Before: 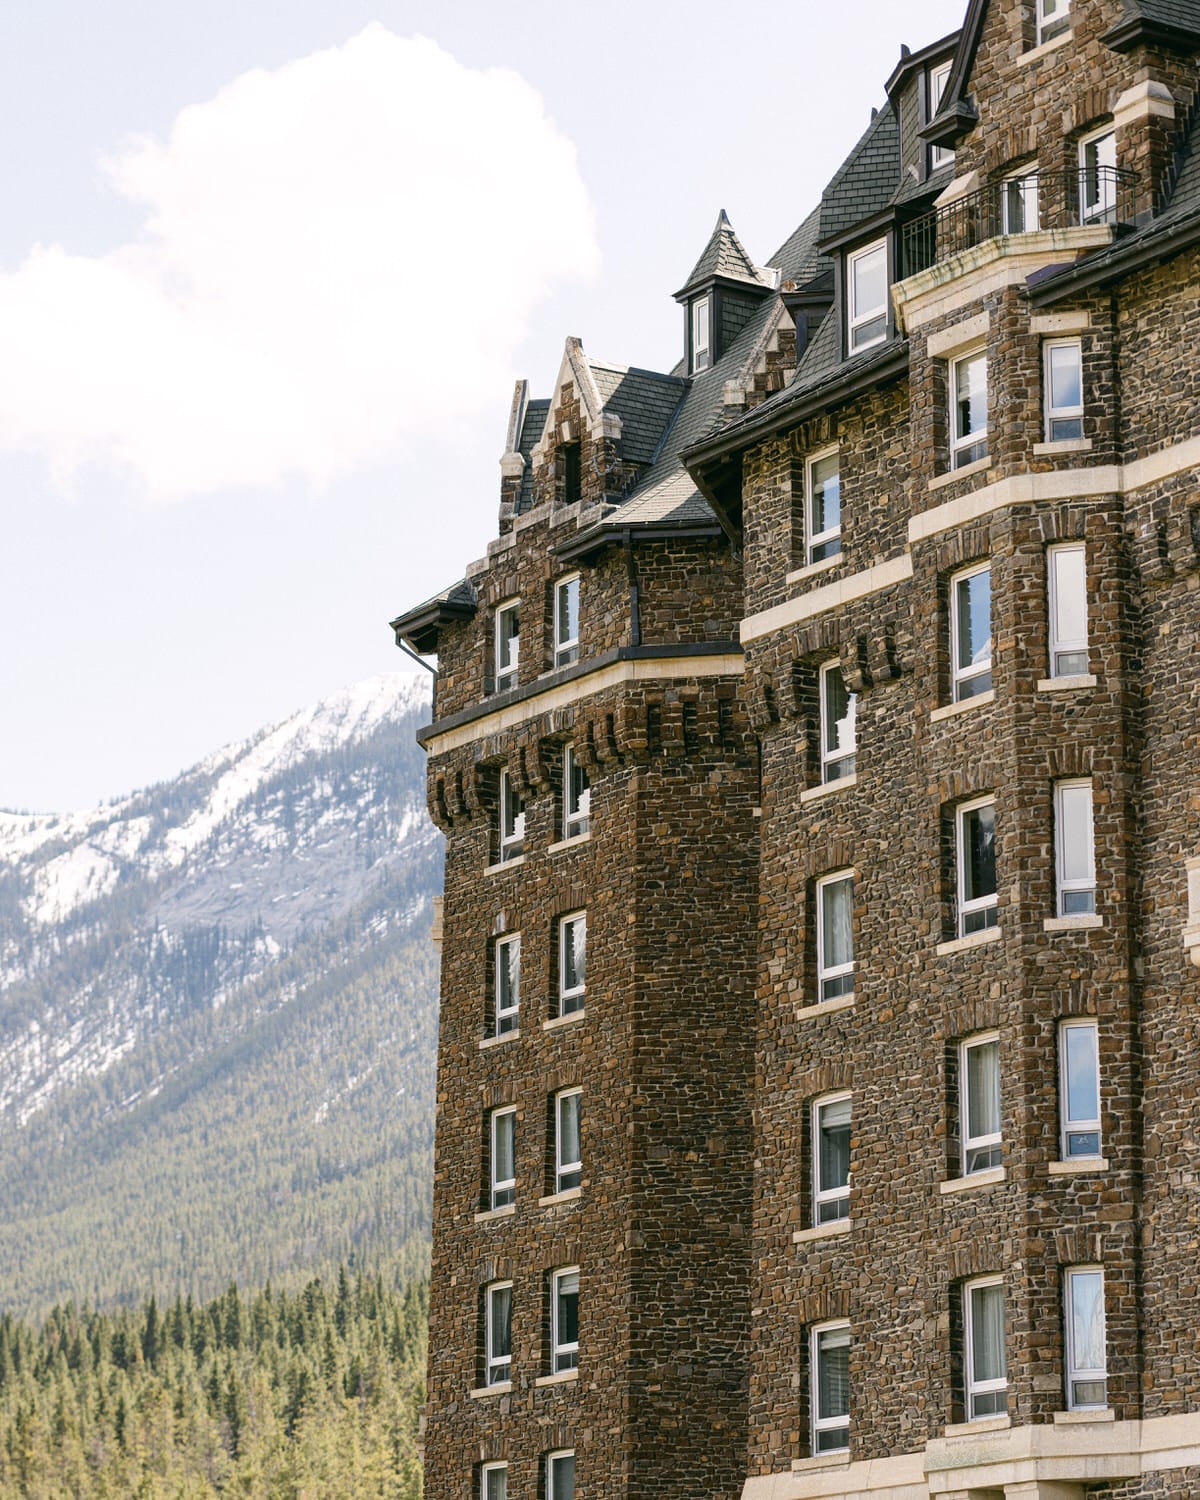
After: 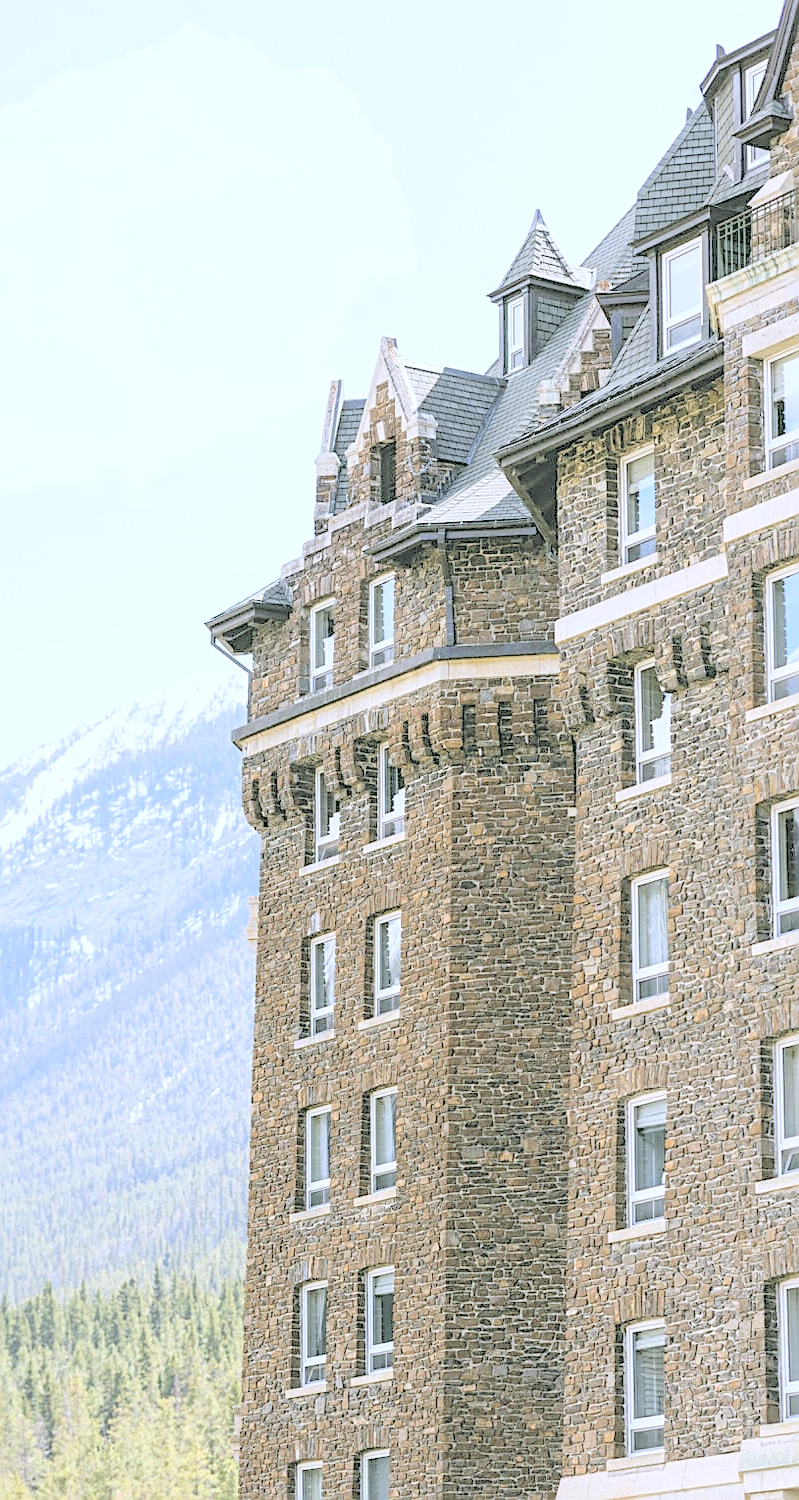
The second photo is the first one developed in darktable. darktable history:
white balance: red 0.948, green 1.02, blue 1.176
crop: left 15.419%, right 17.914%
sharpen: on, module defaults
contrast brightness saturation: brightness 1
exposure: compensate highlight preservation false
local contrast: detail 117%
